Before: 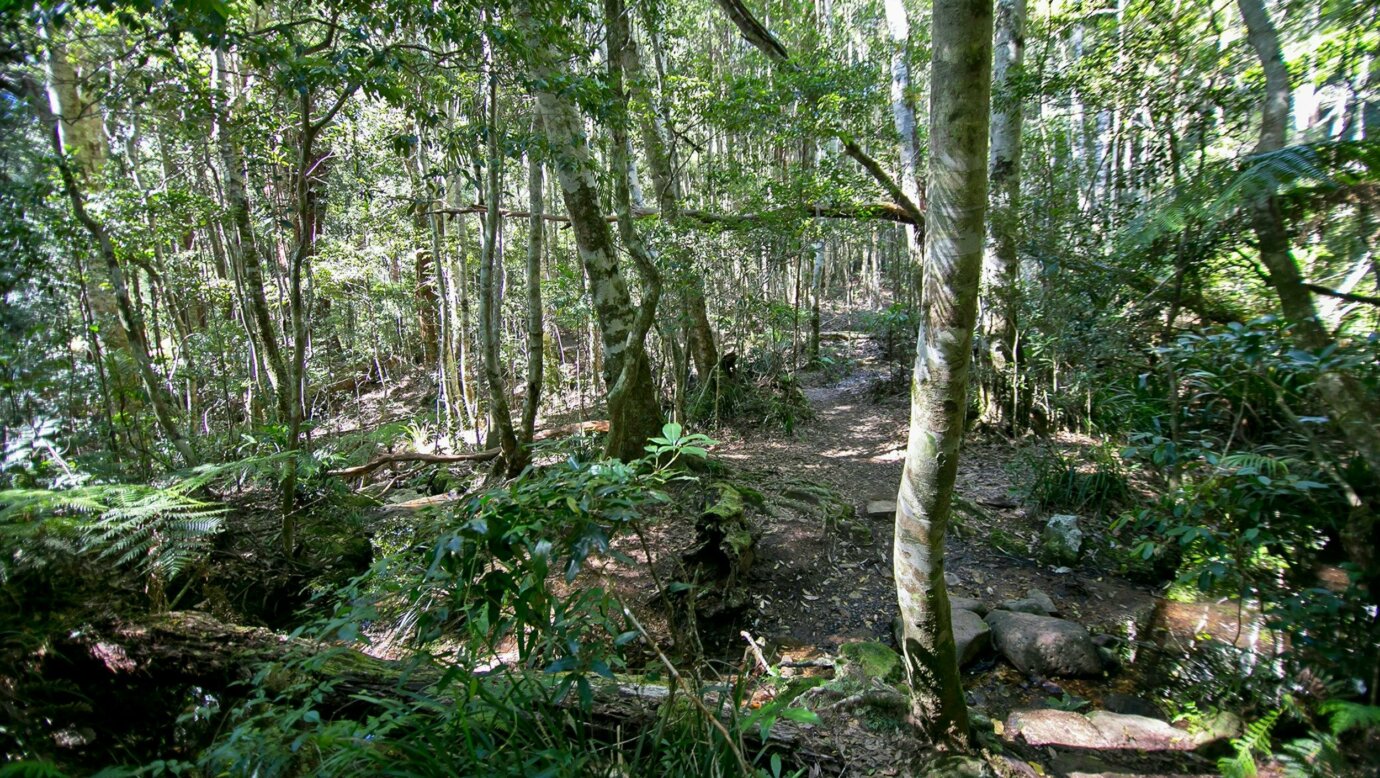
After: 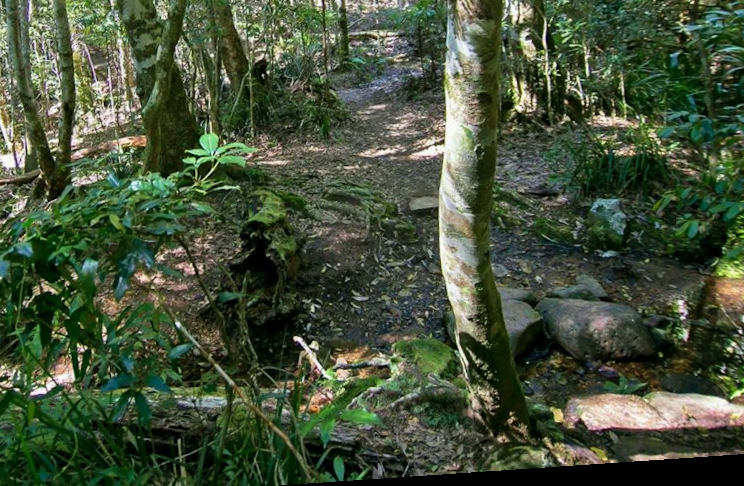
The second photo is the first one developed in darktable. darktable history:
rotate and perspective: rotation -4.2°, shear 0.006, automatic cropping off
velvia: on, module defaults
crop: left 34.479%, top 38.822%, right 13.718%, bottom 5.172%
